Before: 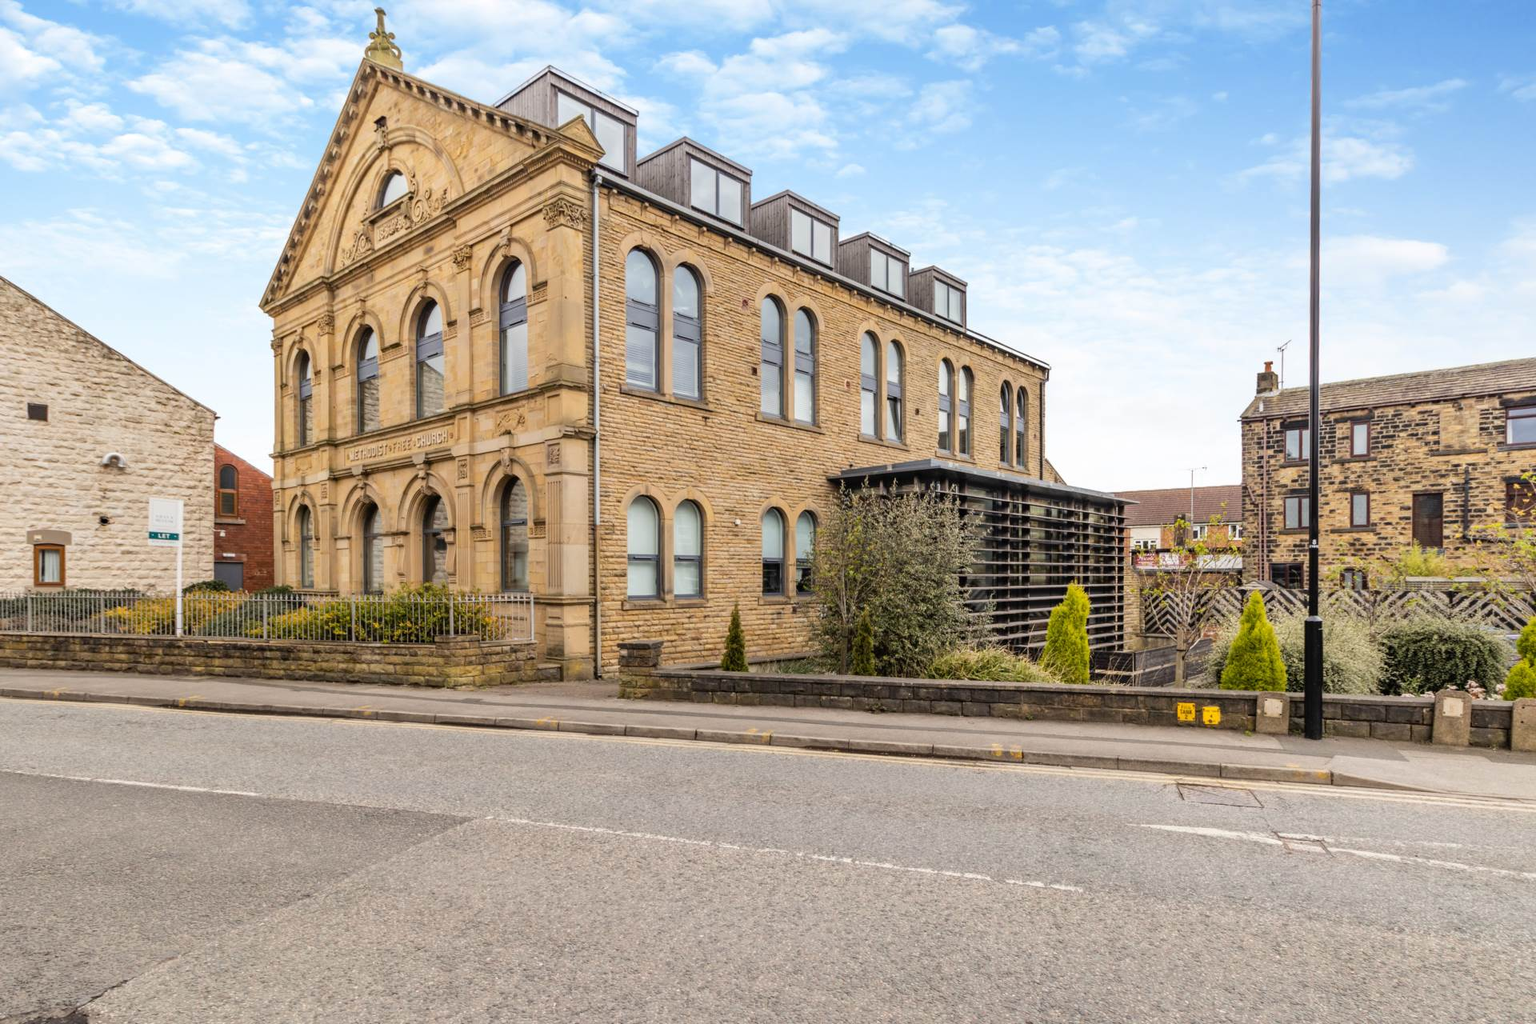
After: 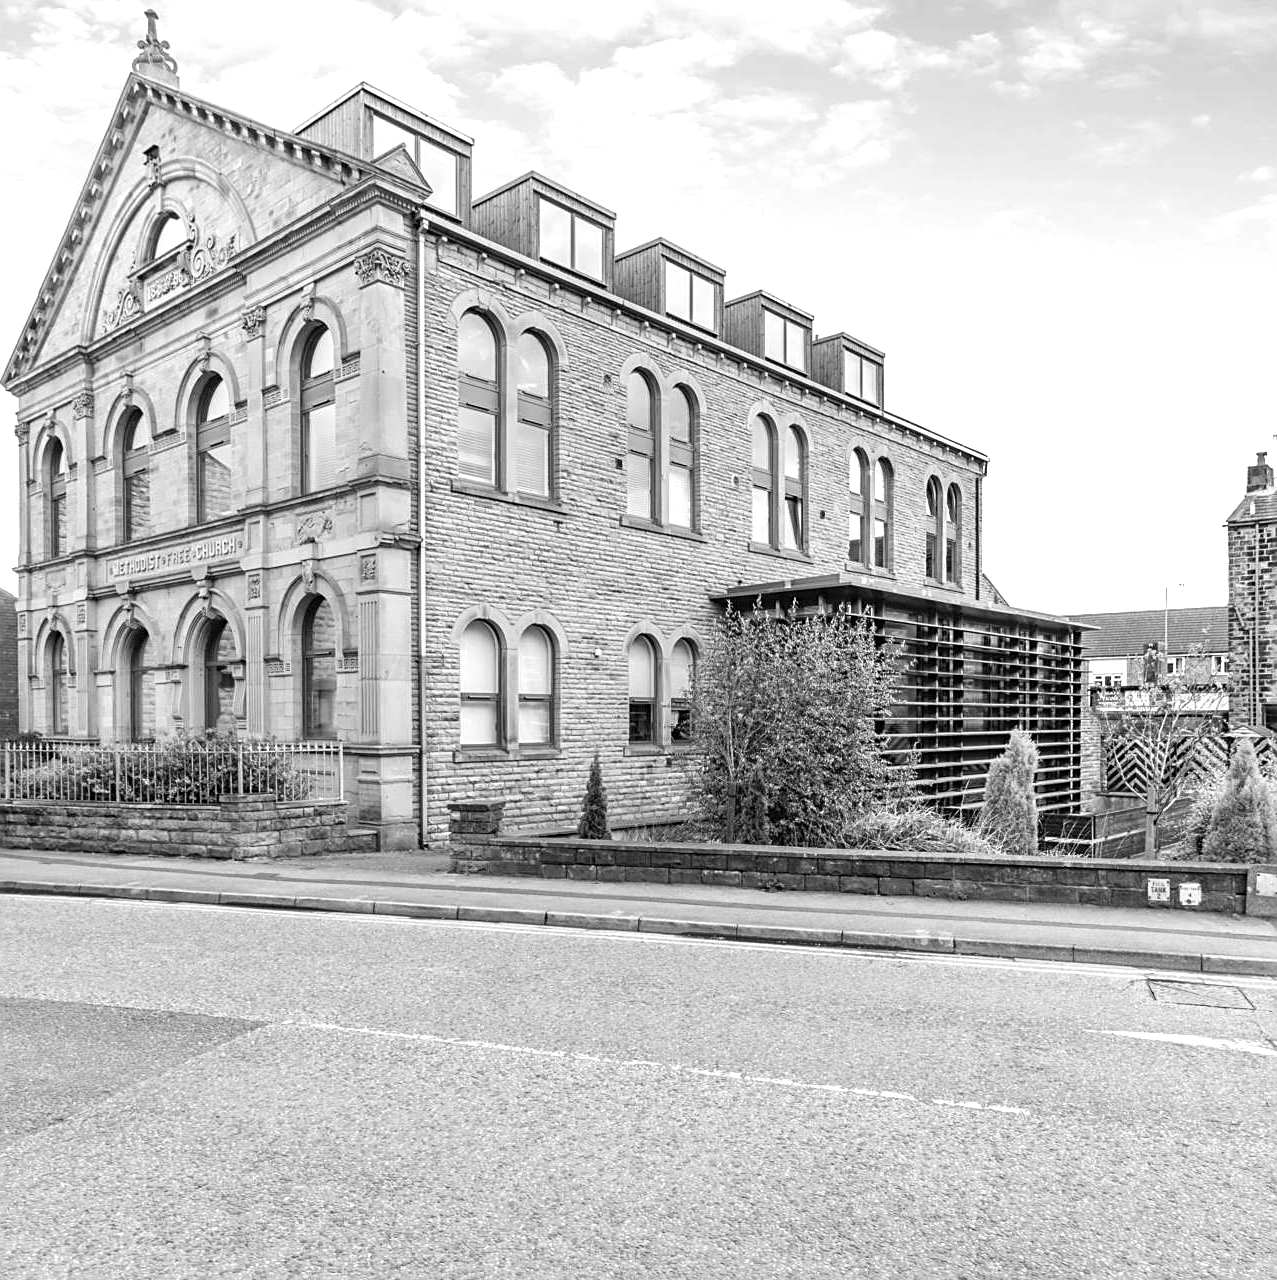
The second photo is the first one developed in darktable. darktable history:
crop: left 16.899%, right 16.556%
monochrome: a 2.21, b -1.33, size 2.2
sharpen: on, module defaults
exposure: exposure 0.566 EV, compensate highlight preservation false
